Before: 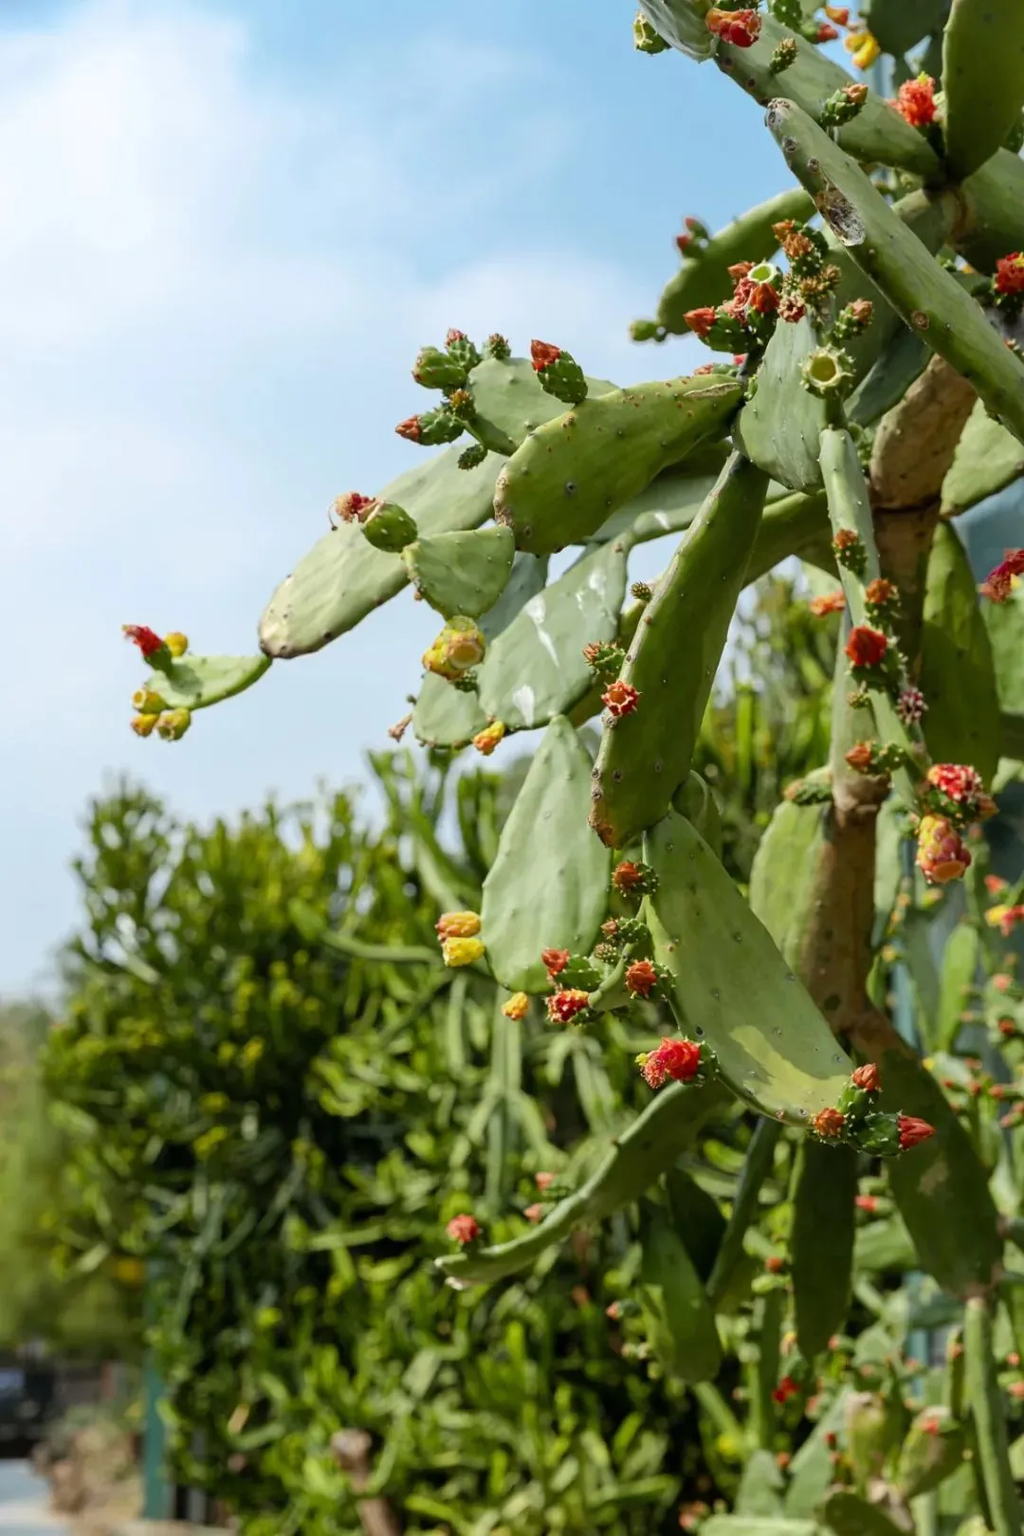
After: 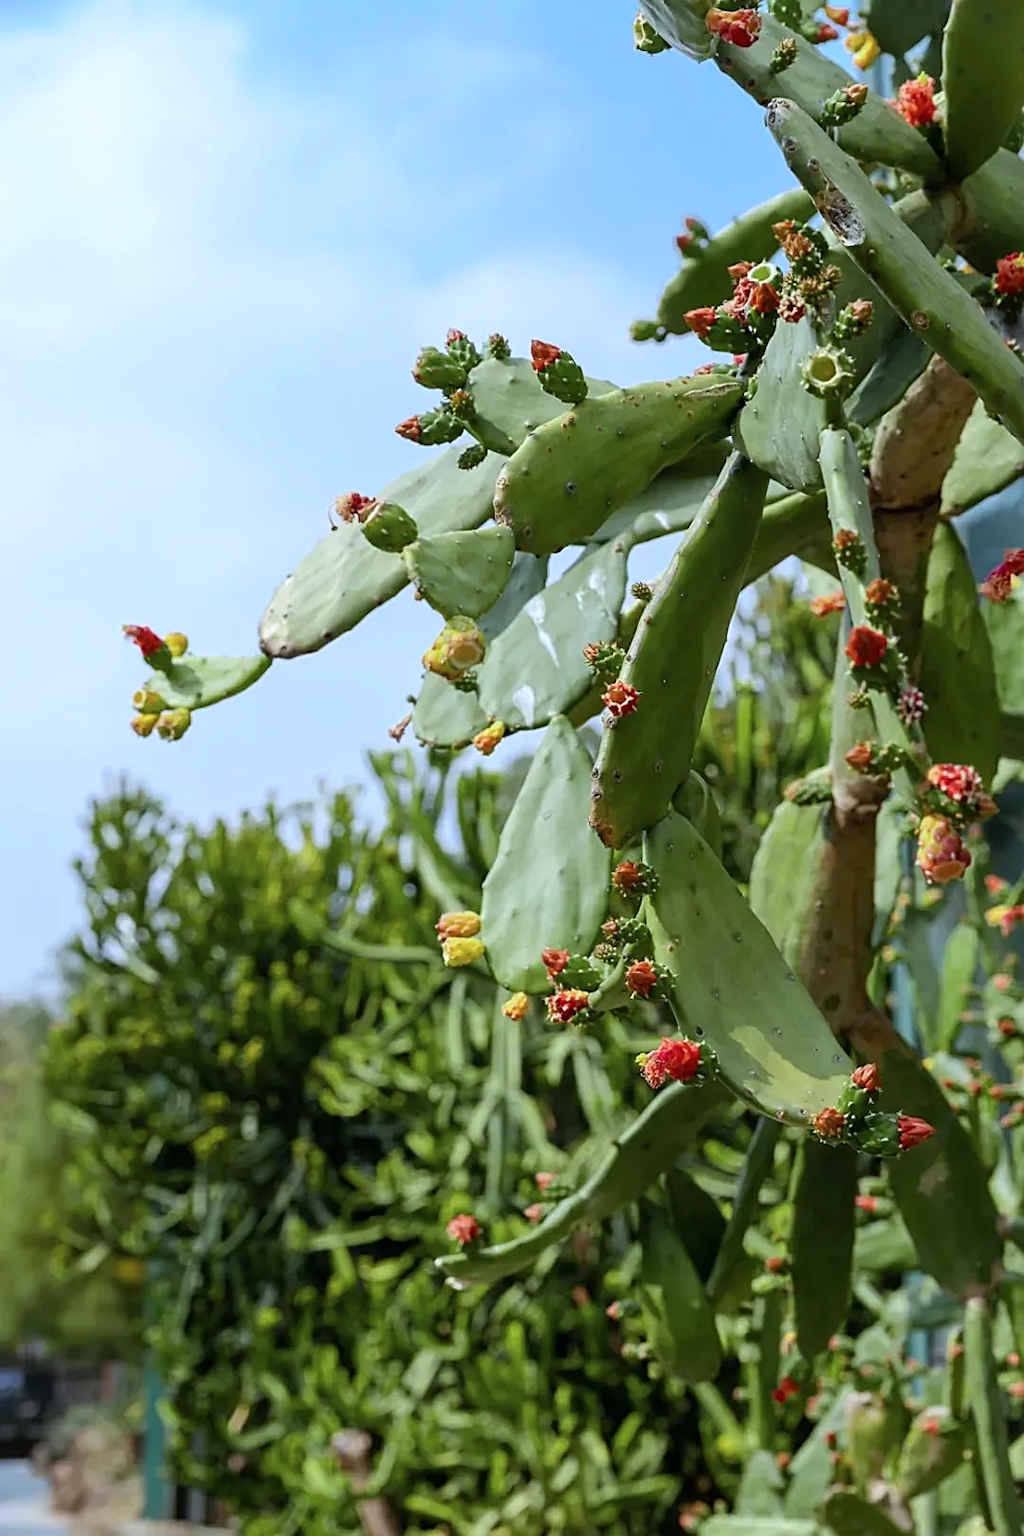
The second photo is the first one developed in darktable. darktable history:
color calibration: illuminant as shot in camera, x 0.37, y 0.382, temperature 4313.32 K
sharpen: amount 0.478
